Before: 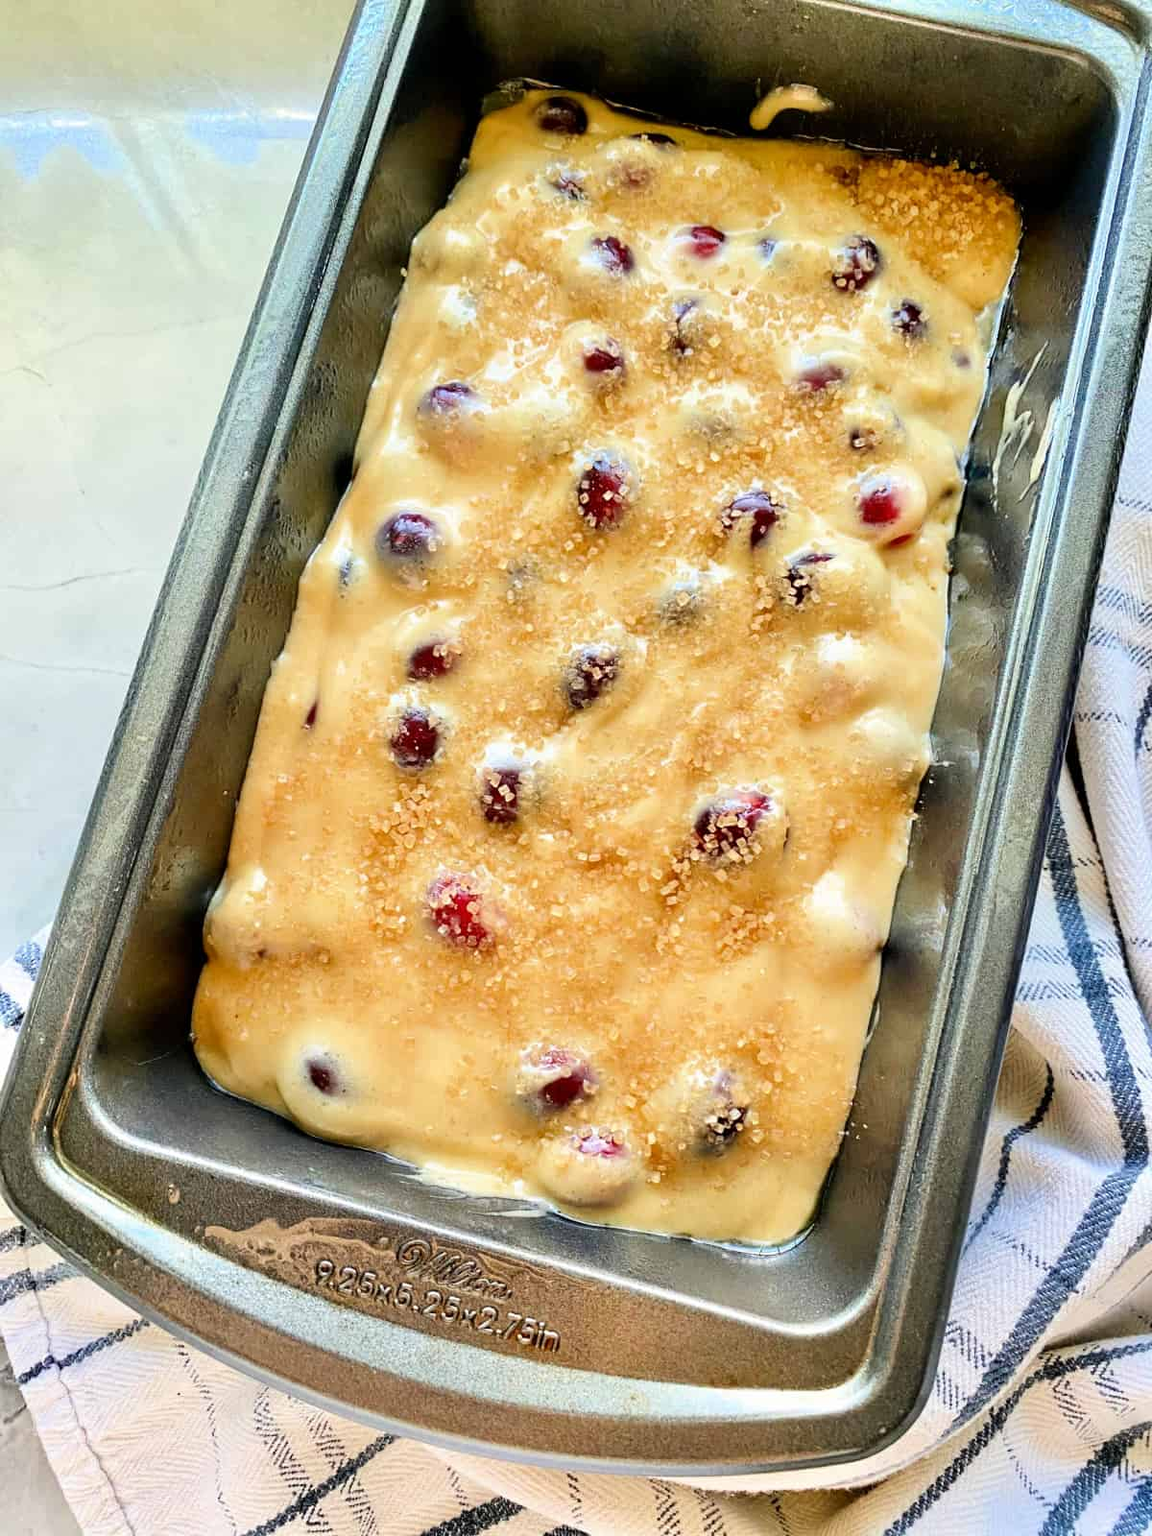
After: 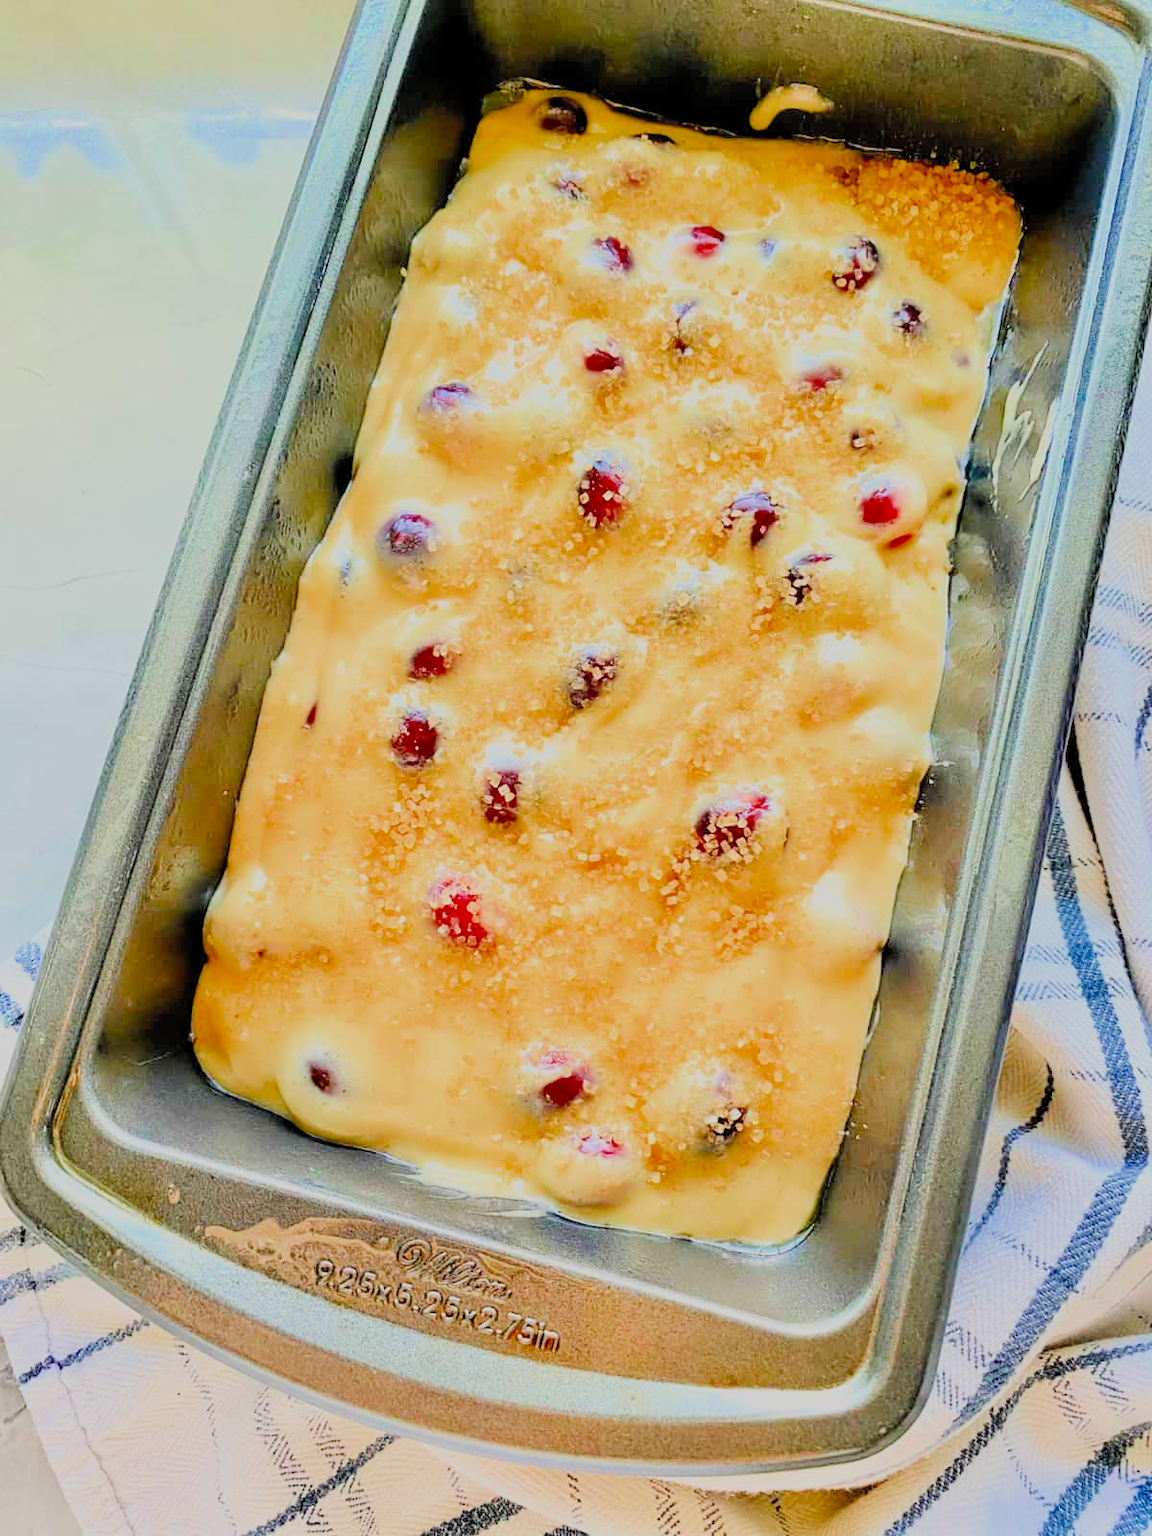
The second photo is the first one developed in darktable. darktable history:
filmic rgb: white relative exposure 8 EV, threshold 3 EV, hardness 2.44, latitude 10.07%, contrast 0.72, highlights saturation mix 10%, shadows ↔ highlights balance 1.38%, color science v4 (2020), enable highlight reconstruction true
exposure: black level correction 0, exposure 1.1 EV, compensate exposure bias true, compensate highlight preservation false
